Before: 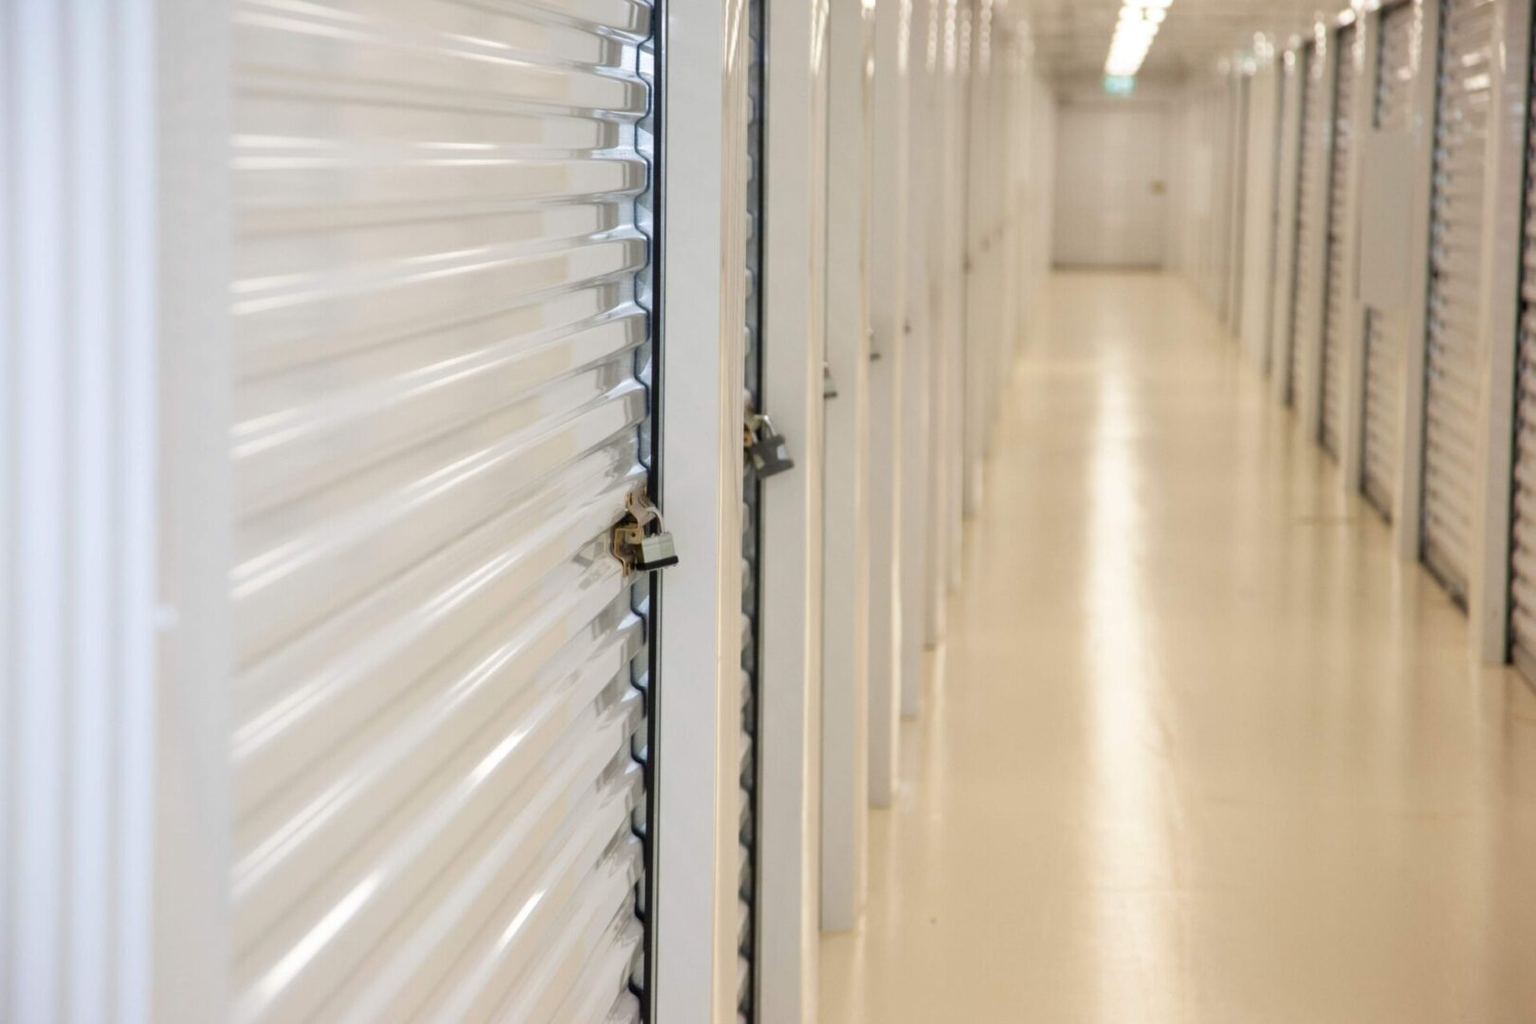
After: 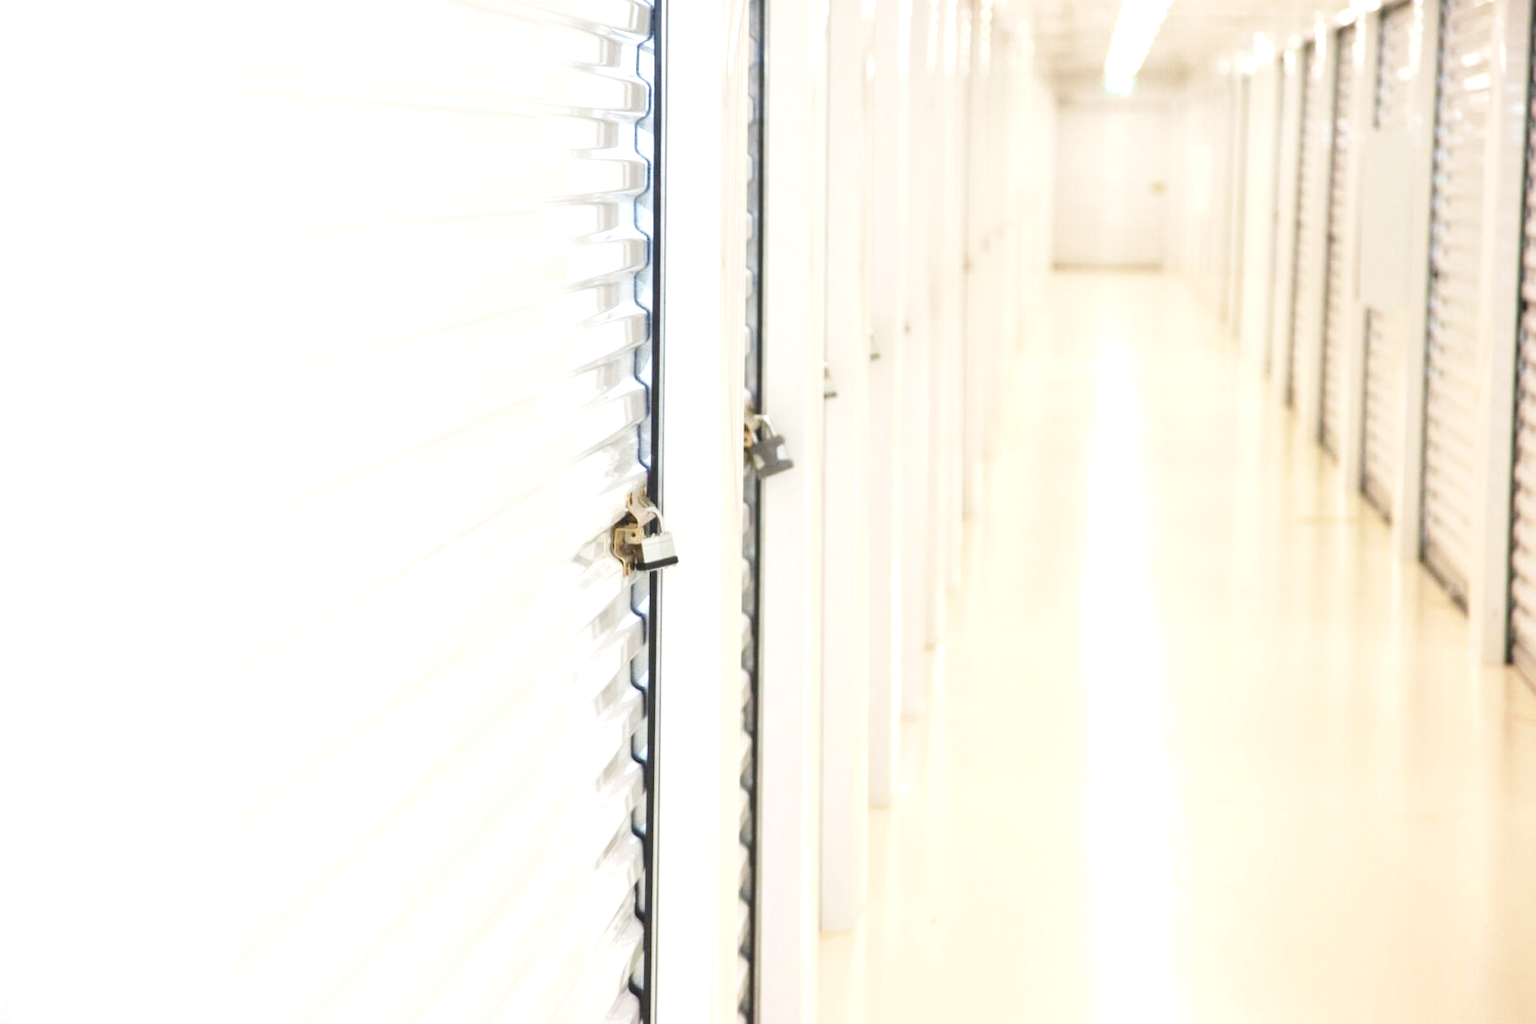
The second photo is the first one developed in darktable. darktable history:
base curve: curves: ch0 [(0, 0) (0.204, 0.334) (0.55, 0.733) (1, 1)], preserve colors none
color zones: curves: ch0 [(0.068, 0.464) (0.25, 0.5) (0.48, 0.508) (0.75, 0.536) (0.886, 0.476) (0.967, 0.456)]; ch1 [(0.066, 0.456) (0.25, 0.5) (0.616, 0.508) (0.746, 0.56) (0.934, 0.444)]
exposure: black level correction -0.005, exposure 1 EV, compensate exposure bias true, compensate highlight preservation false
